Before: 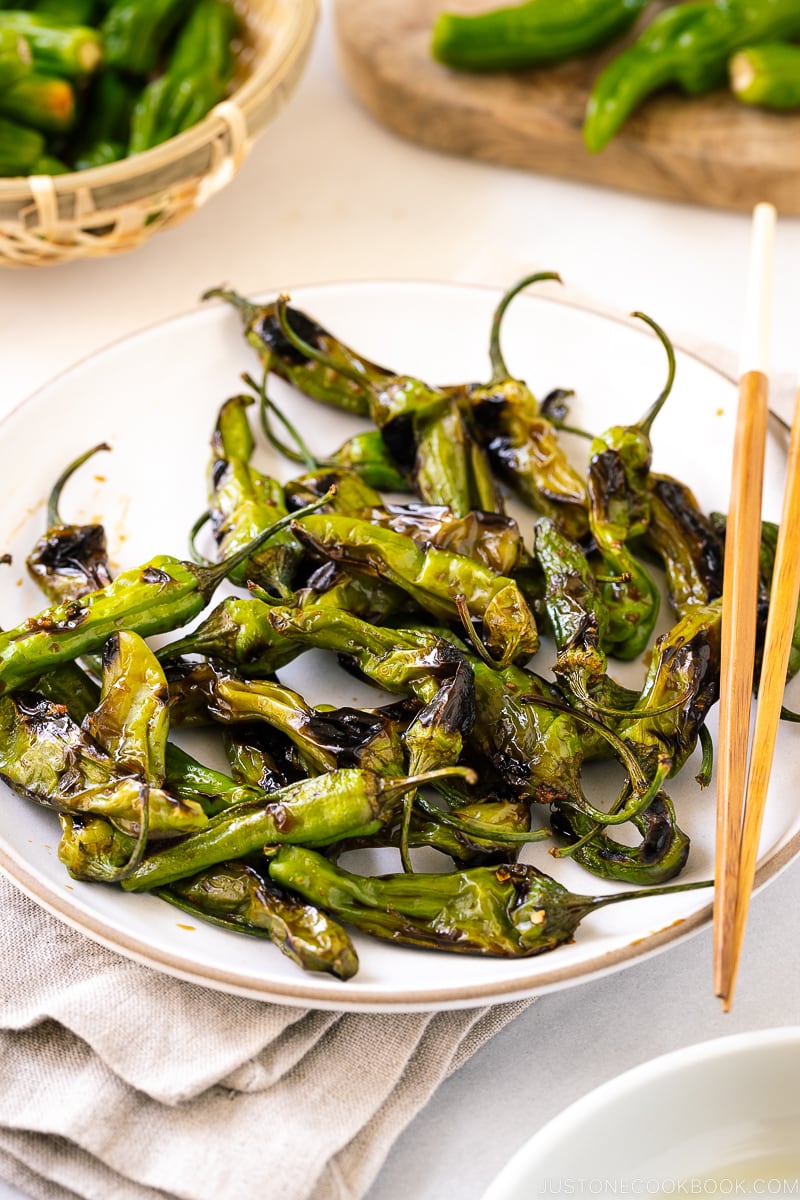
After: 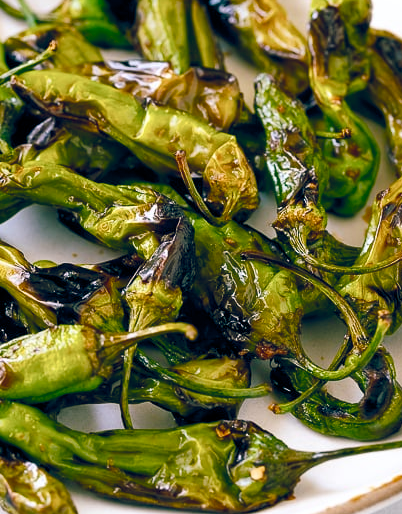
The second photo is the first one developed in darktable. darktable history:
crop: left 35.114%, top 37.058%, right 14.612%, bottom 20.026%
exposure: black level correction 0, compensate exposure bias true, compensate highlight preservation false
color balance rgb: shadows lift › chroma 11.508%, shadows lift › hue 130.88°, global offset › chroma 0.254%, global offset › hue 257.84°, linear chroma grading › shadows 10.464%, linear chroma grading › highlights 10.796%, linear chroma grading › global chroma 14.886%, linear chroma grading › mid-tones 14.653%, perceptual saturation grading › global saturation 20%, perceptual saturation grading › highlights -49.029%, perceptual saturation grading › shadows 25.023%, global vibrance 14.446%
